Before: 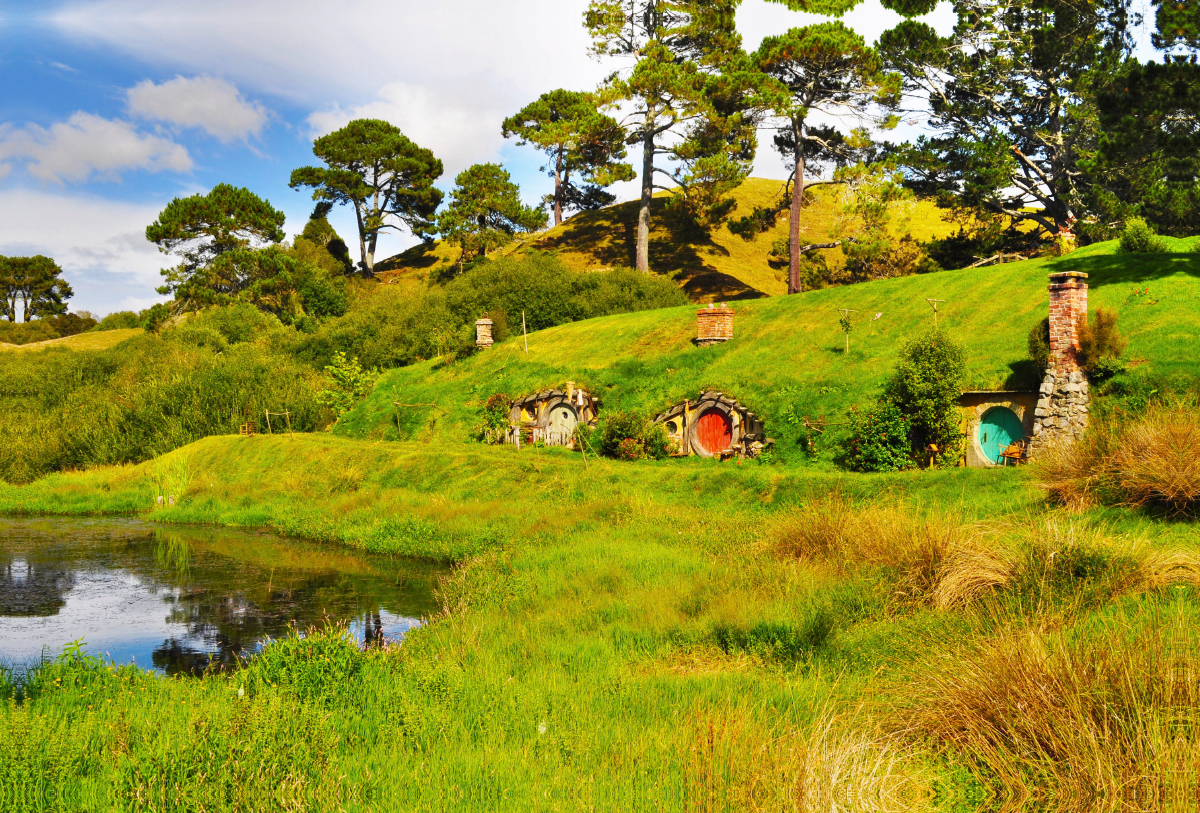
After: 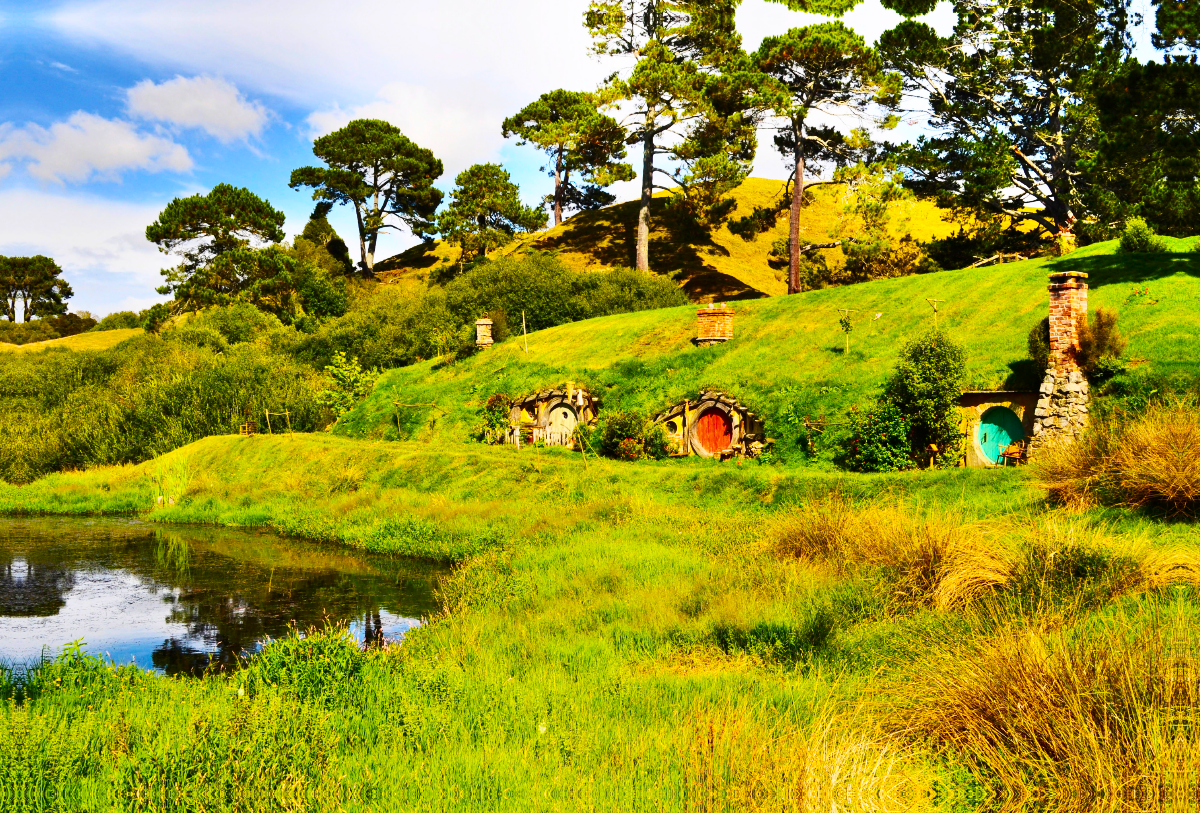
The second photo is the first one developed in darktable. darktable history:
contrast brightness saturation: contrast 0.28
color balance rgb: perceptual saturation grading › global saturation 20%, global vibrance 20%
